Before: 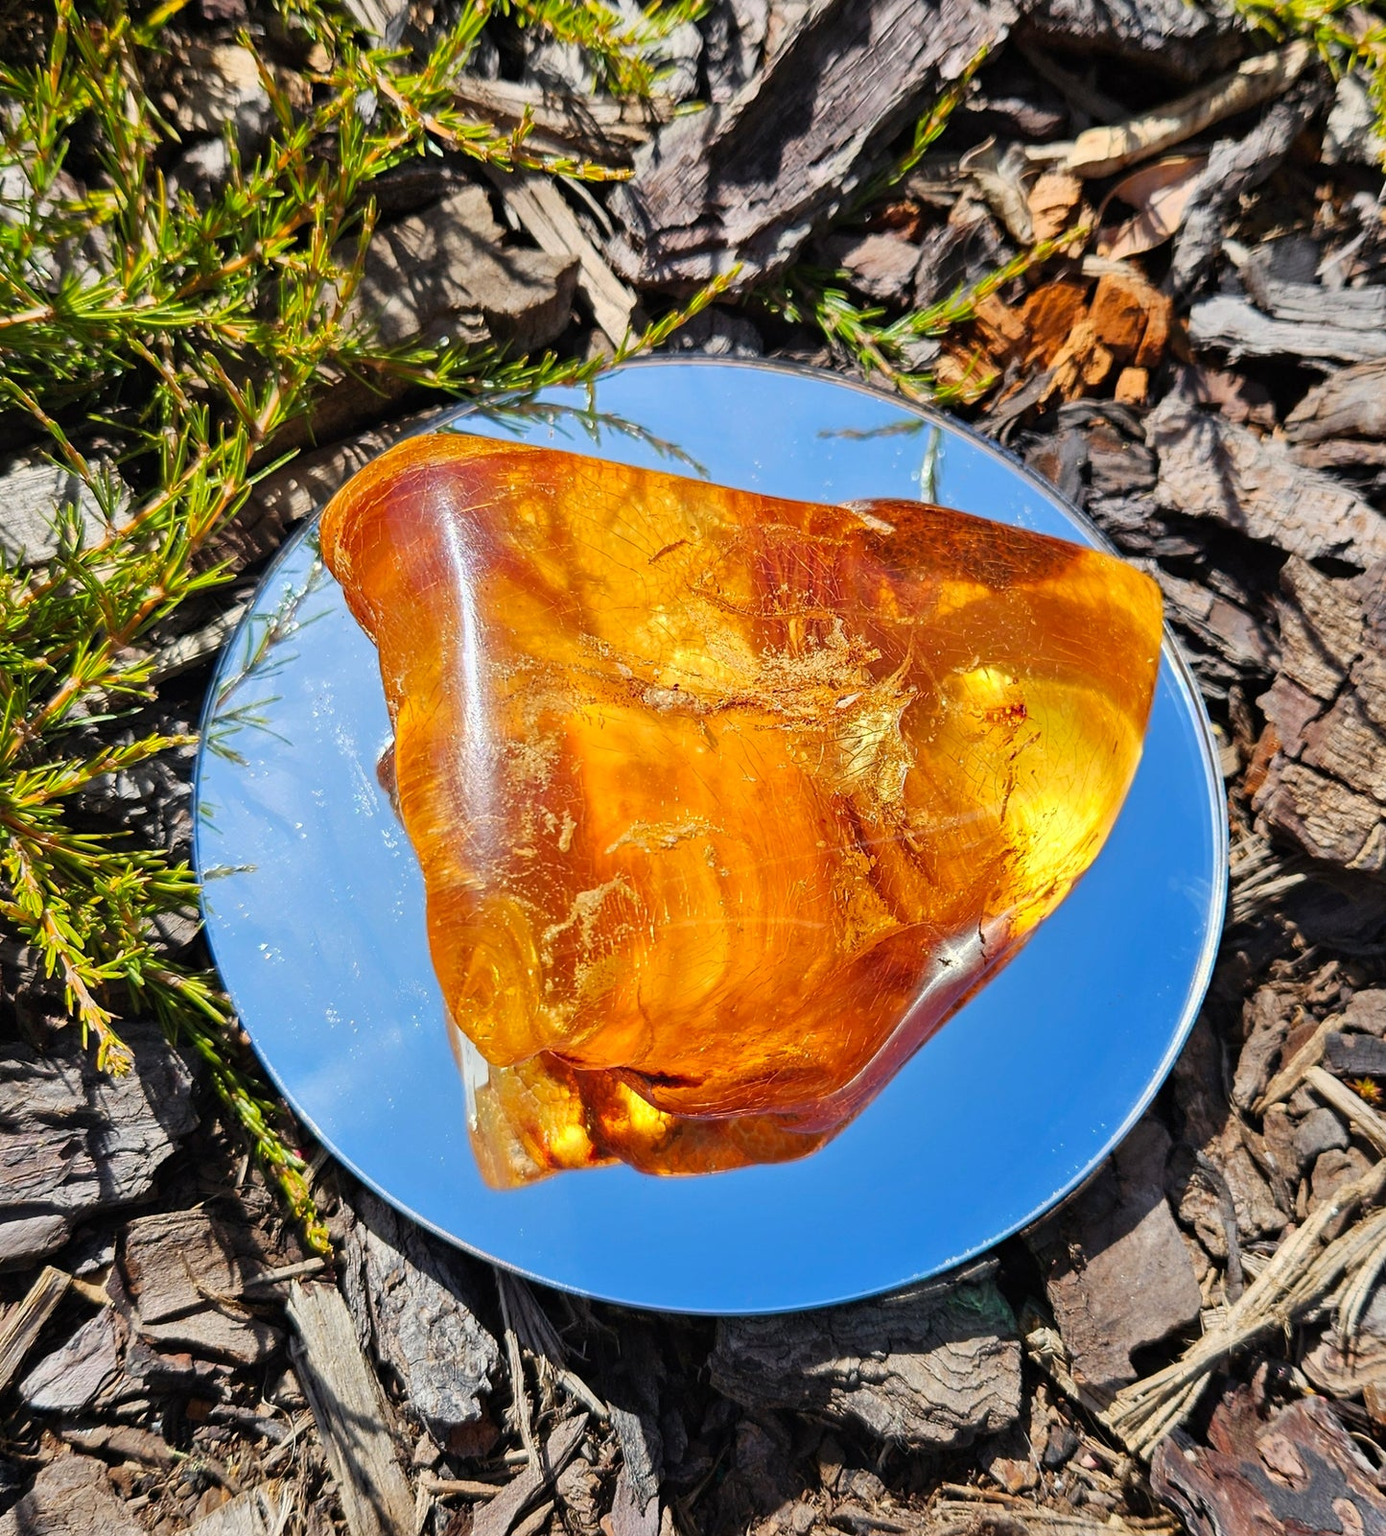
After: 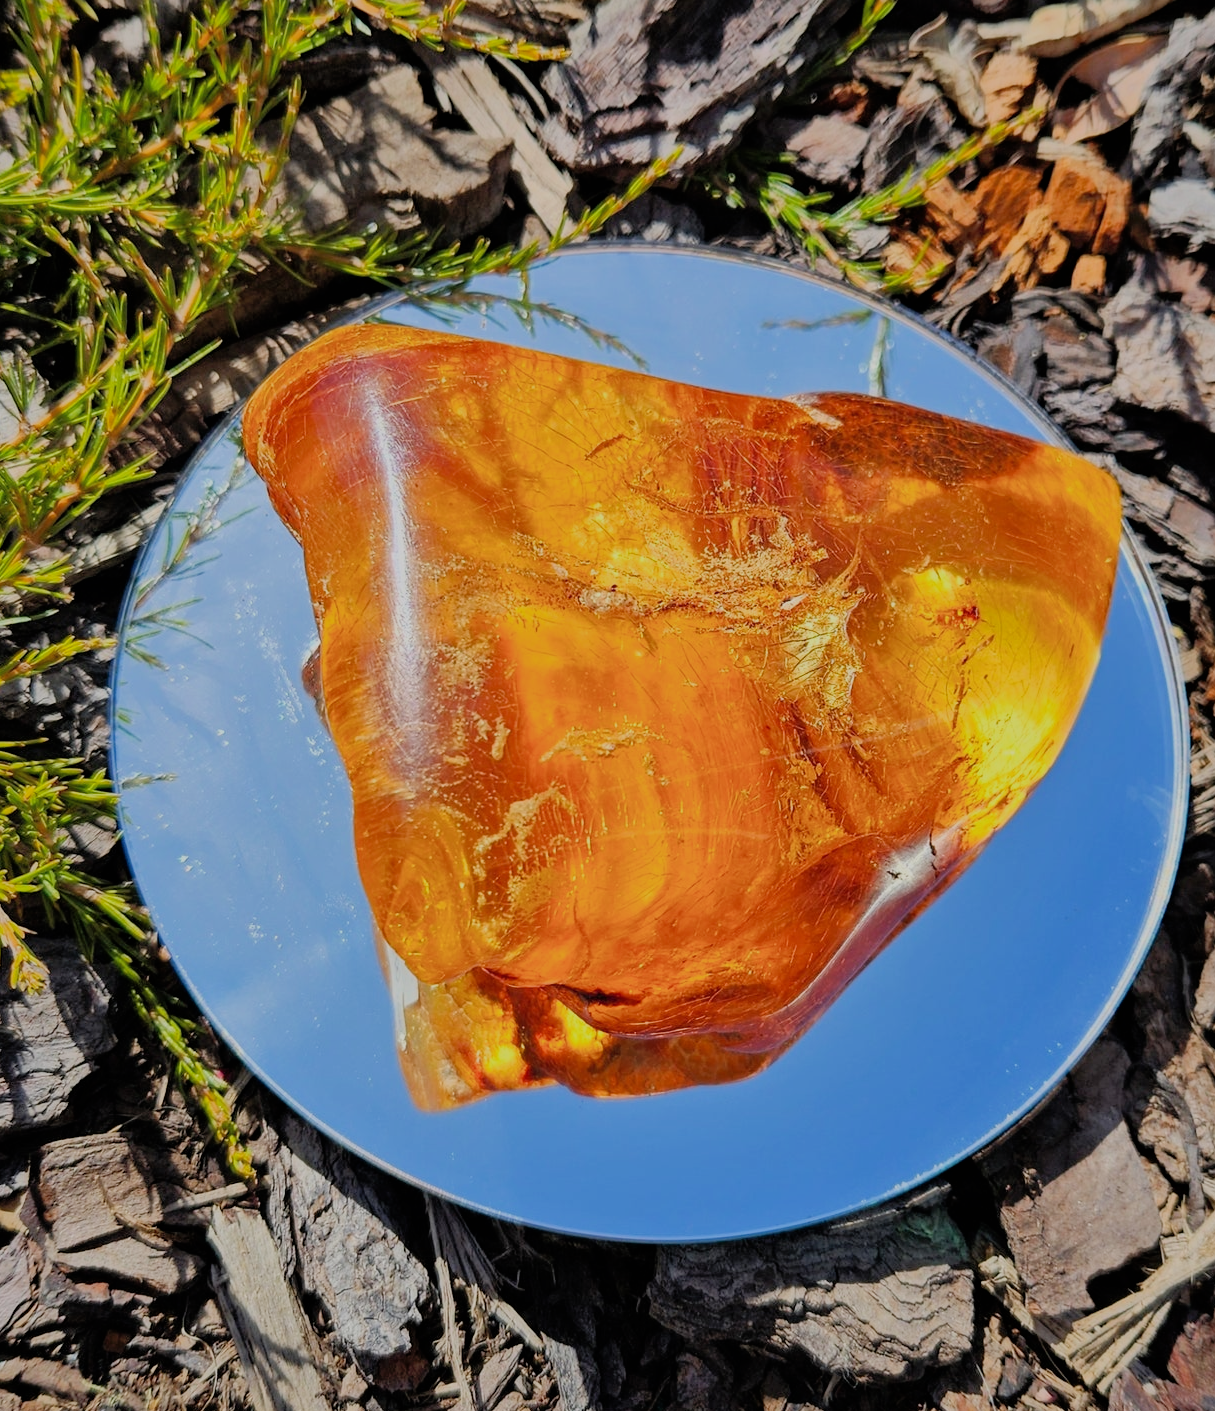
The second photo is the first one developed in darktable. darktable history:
filmic rgb: black relative exposure -7.65 EV, white relative exposure 4.56 EV, threshold 5.97 EV, hardness 3.61, enable highlight reconstruction true
crop: left 6.362%, top 8.026%, right 9.534%, bottom 3.837%
shadows and highlights: on, module defaults
